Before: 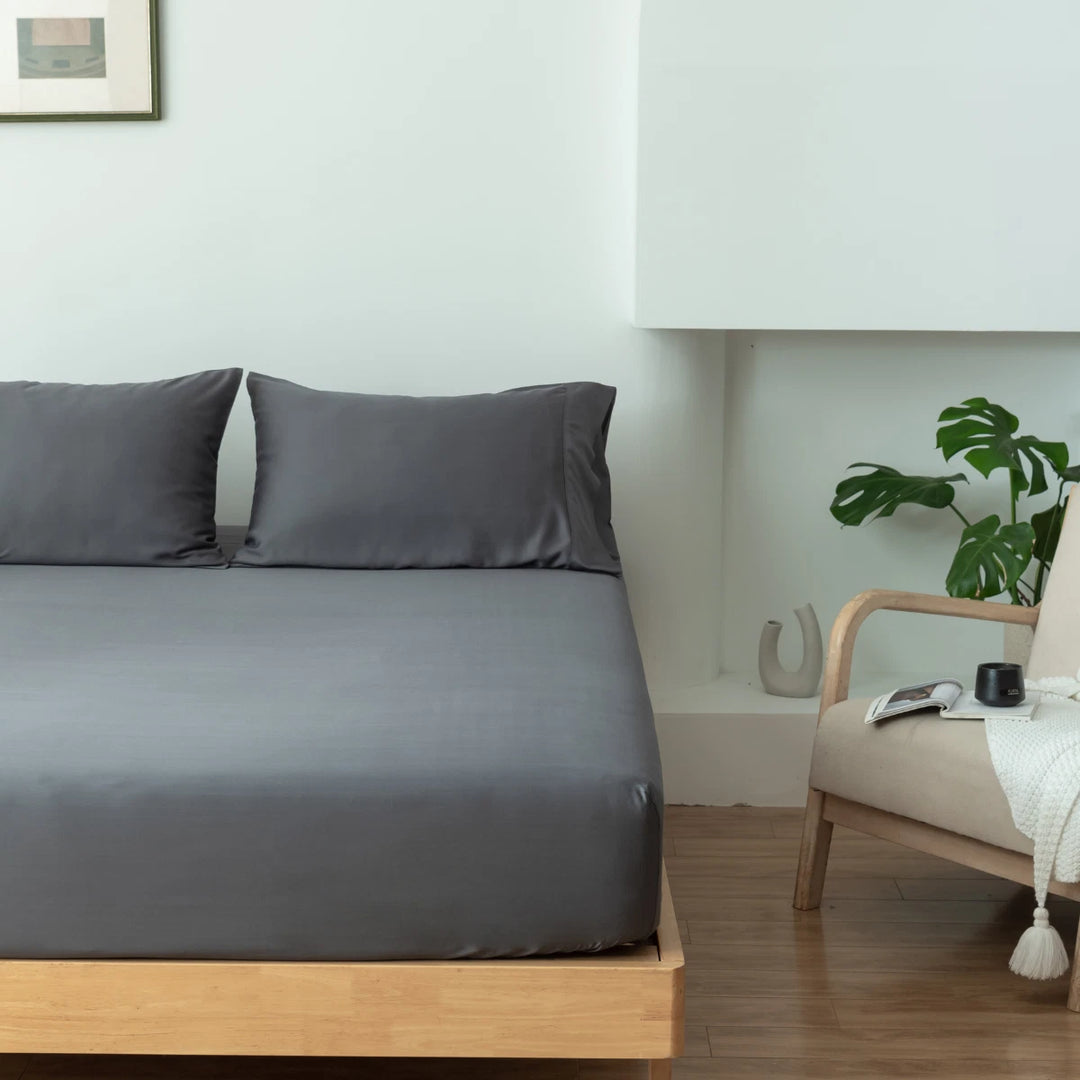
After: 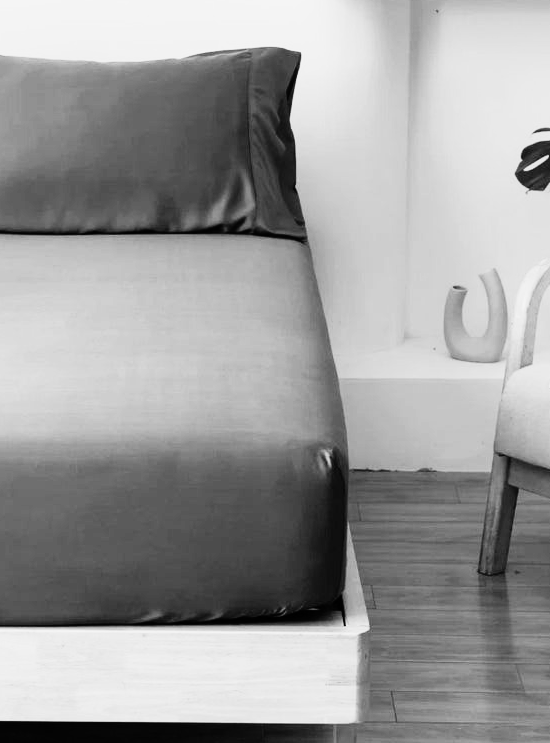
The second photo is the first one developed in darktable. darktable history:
crop and rotate: left 29.237%, top 31.152%, right 19.807%
monochrome: a 32, b 64, size 2.3
rgb curve: curves: ch0 [(0, 0) (0.21, 0.15) (0.24, 0.21) (0.5, 0.75) (0.75, 0.96) (0.89, 0.99) (1, 1)]; ch1 [(0, 0.02) (0.21, 0.13) (0.25, 0.2) (0.5, 0.67) (0.75, 0.9) (0.89, 0.97) (1, 1)]; ch2 [(0, 0.02) (0.21, 0.13) (0.25, 0.2) (0.5, 0.67) (0.75, 0.9) (0.89, 0.97) (1, 1)], compensate middle gray true
